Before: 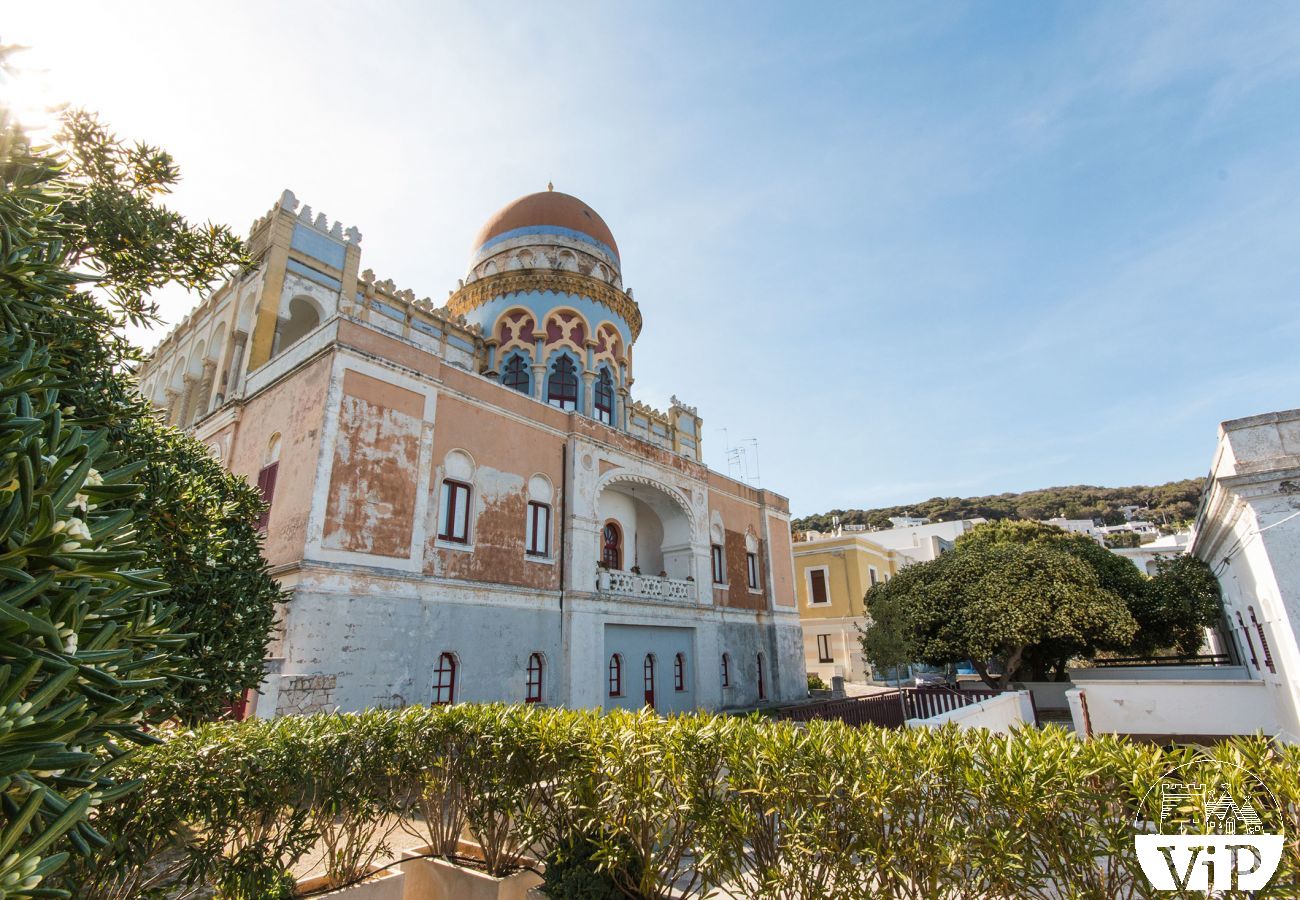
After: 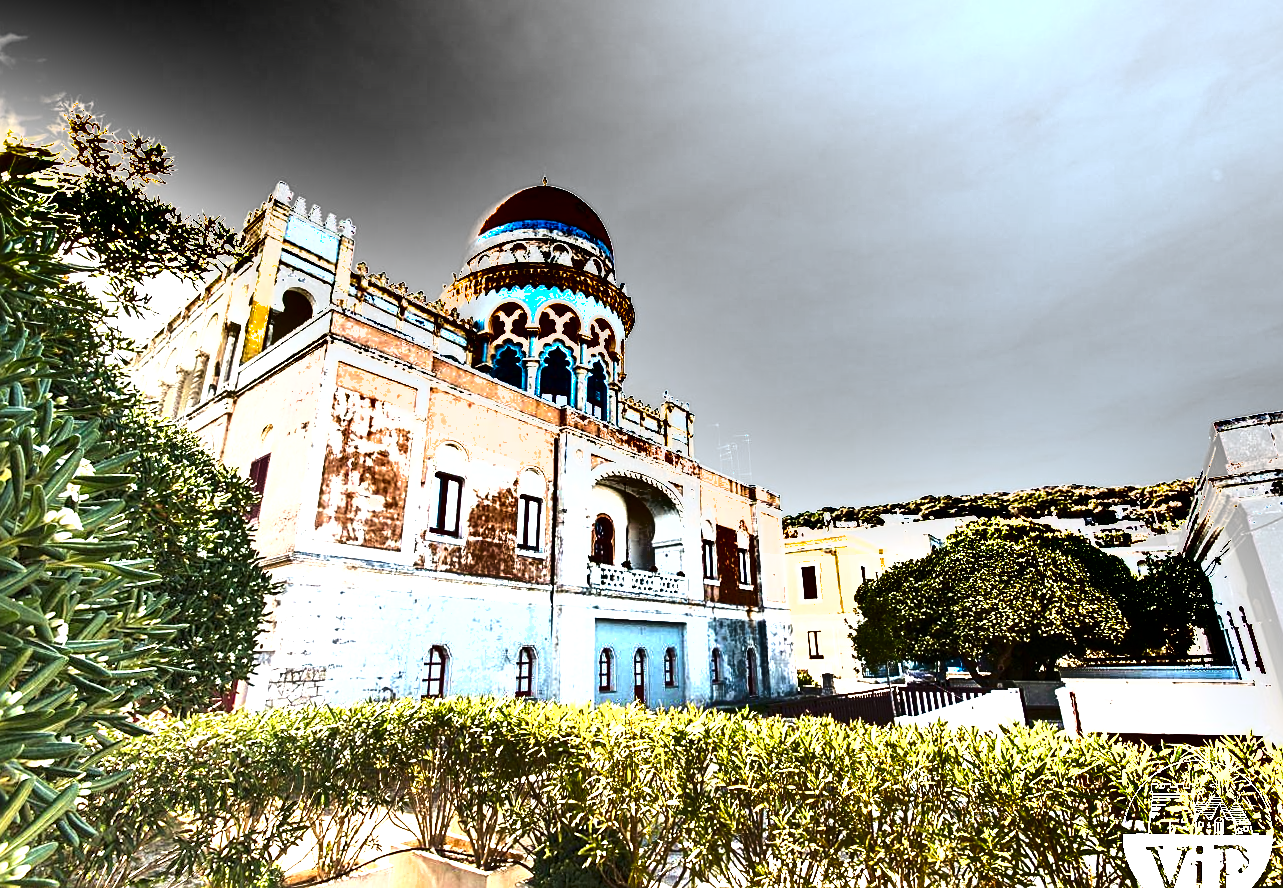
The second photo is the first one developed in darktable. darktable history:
graduated density: on, module defaults
color zones: curves: ch0 [(0.068, 0.464) (0.25, 0.5) (0.48, 0.508) (0.75, 0.536) (0.886, 0.476) (0.967, 0.456)]; ch1 [(0.066, 0.456) (0.25, 0.5) (0.616, 0.508) (0.746, 0.56) (0.934, 0.444)]
sharpen: on, module defaults
exposure: black level correction 0, exposure 1.741 EV, compensate exposure bias true, compensate highlight preservation false
crop and rotate: angle -0.5°
tone equalizer: -8 EV -0.417 EV, -7 EV -0.389 EV, -6 EV -0.333 EV, -5 EV -0.222 EV, -3 EV 0.222 EV, -2 EV 0.333 EV, -1 EV 0.389 EV, +0 EV 0.417 EV, edges refinement/feathering 500, mask exposure compensation -1.57 EV, preserve details no
shadows and highlights: radius 171.16, shadows 27, white point adjustment 3.13, highlights -67.95, soften with gaussian
